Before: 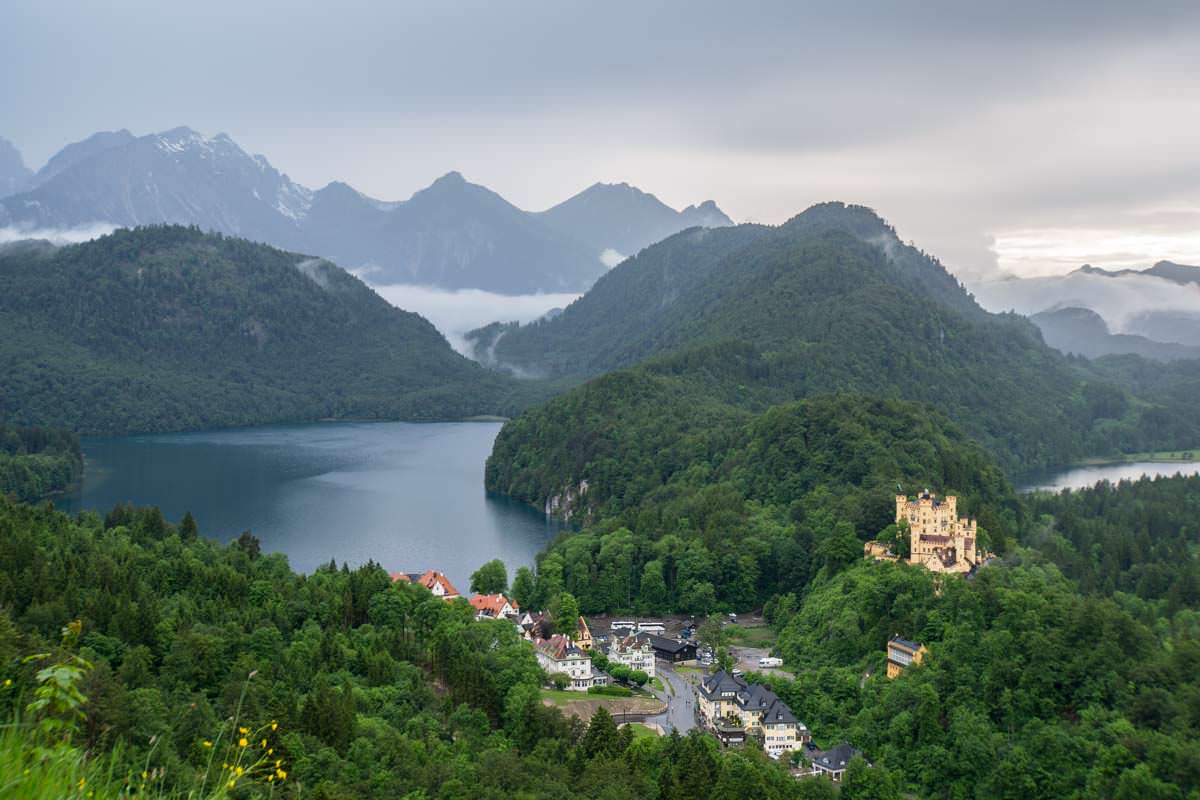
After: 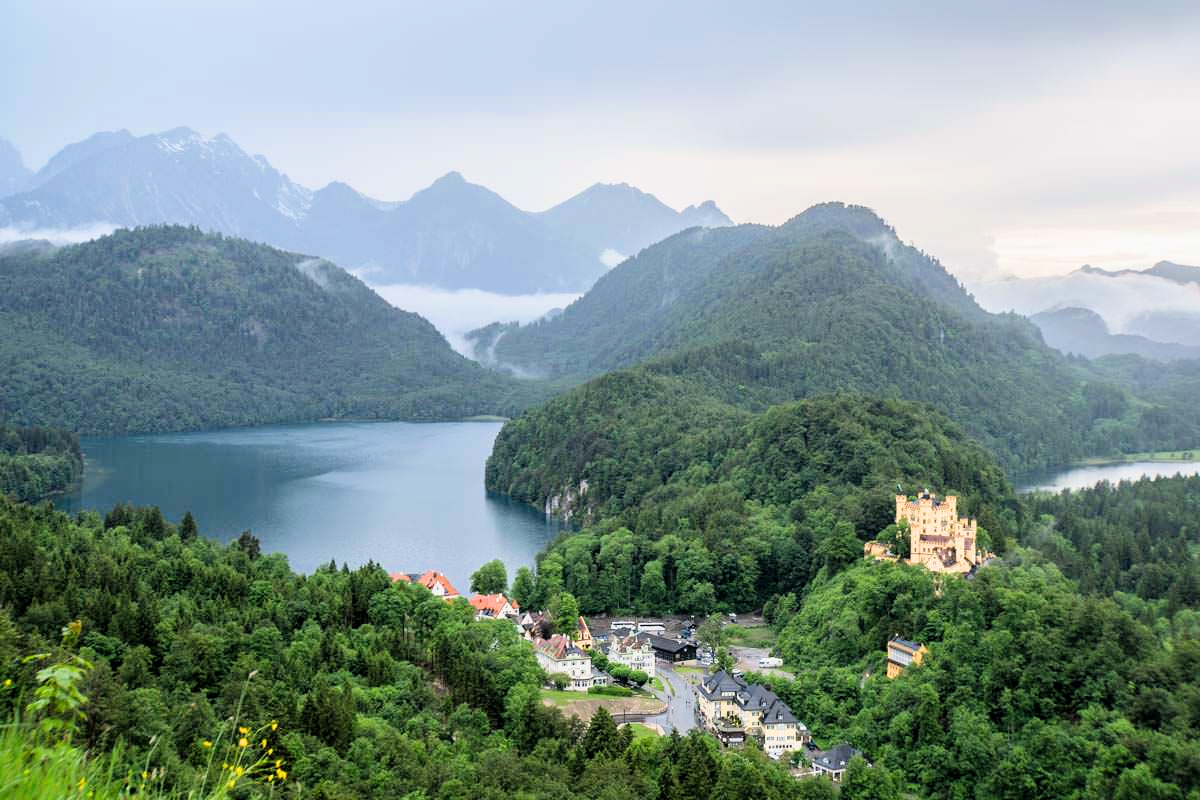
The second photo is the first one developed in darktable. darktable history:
filmic rgb: black relative exposure -5.12 EV, white relative exposure 3.95 EV, hardness 2.89, contrast 1.184, color science v6 (2022), iterations of high-quality reconstruction 0
tone equalizer: on, module defaults
exposure: black level correction 0, exposure 0.938 EV, compensate highlight preservation false
